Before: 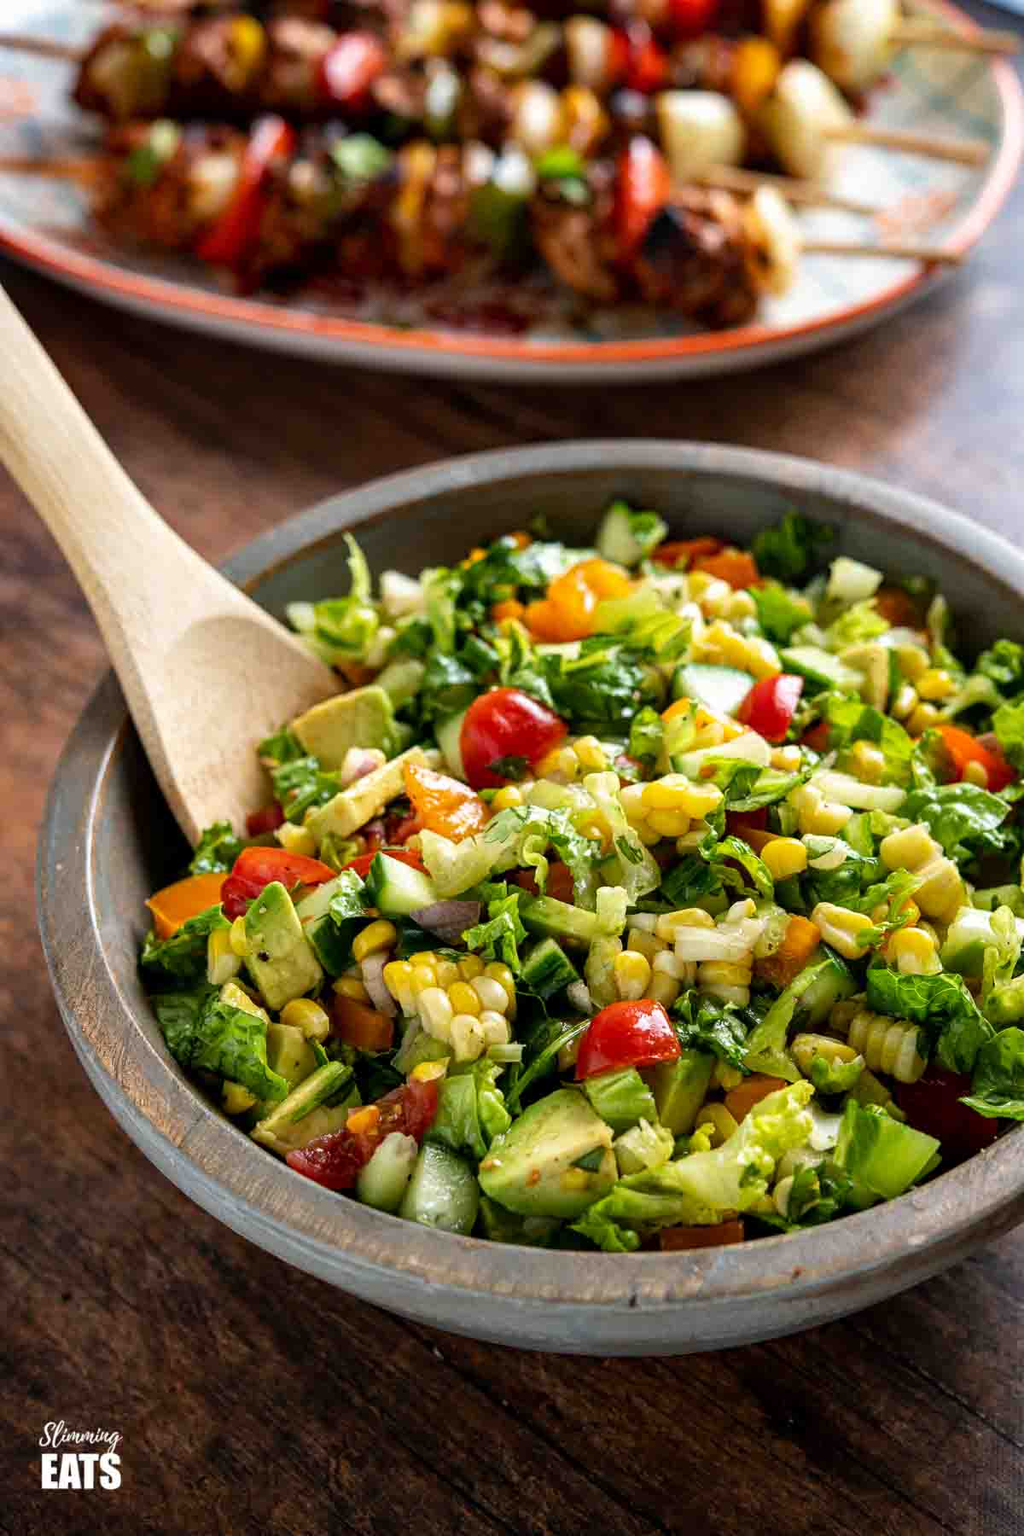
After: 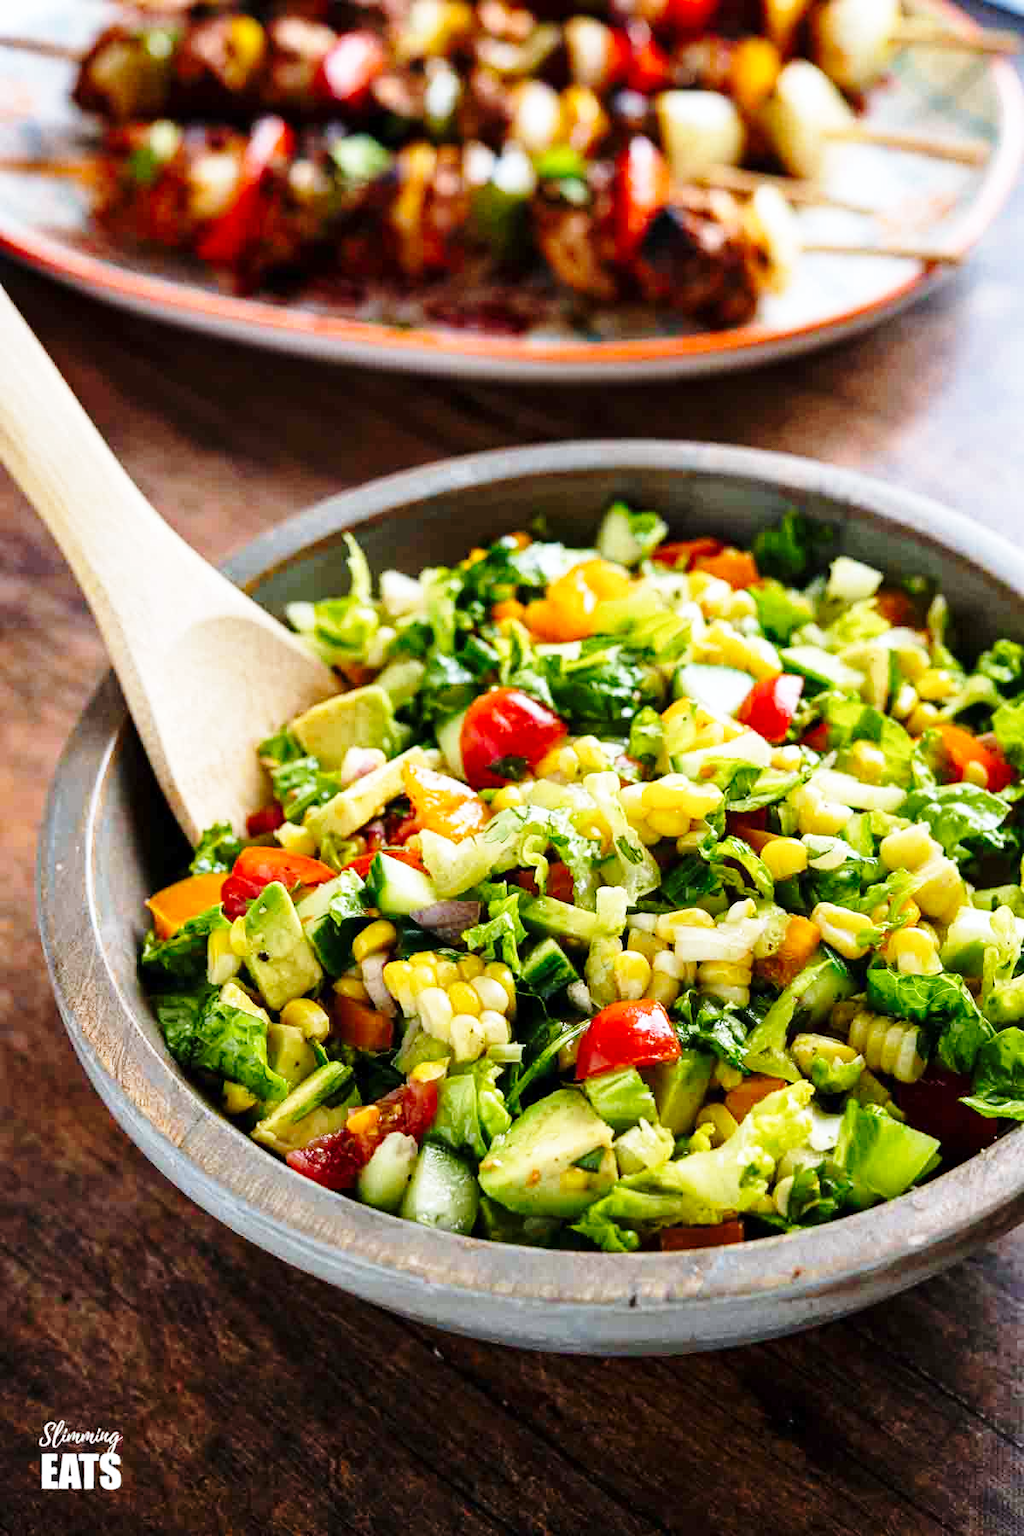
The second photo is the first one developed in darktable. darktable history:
base curve: curves: ch0 [(0, 0) (0.028, 0.03) (0.121, 0.232) (0.46, 0.748) (0.859, 0.968) (1, 1)], preserve colors none
white balance: red 0.976, blue 1.04
